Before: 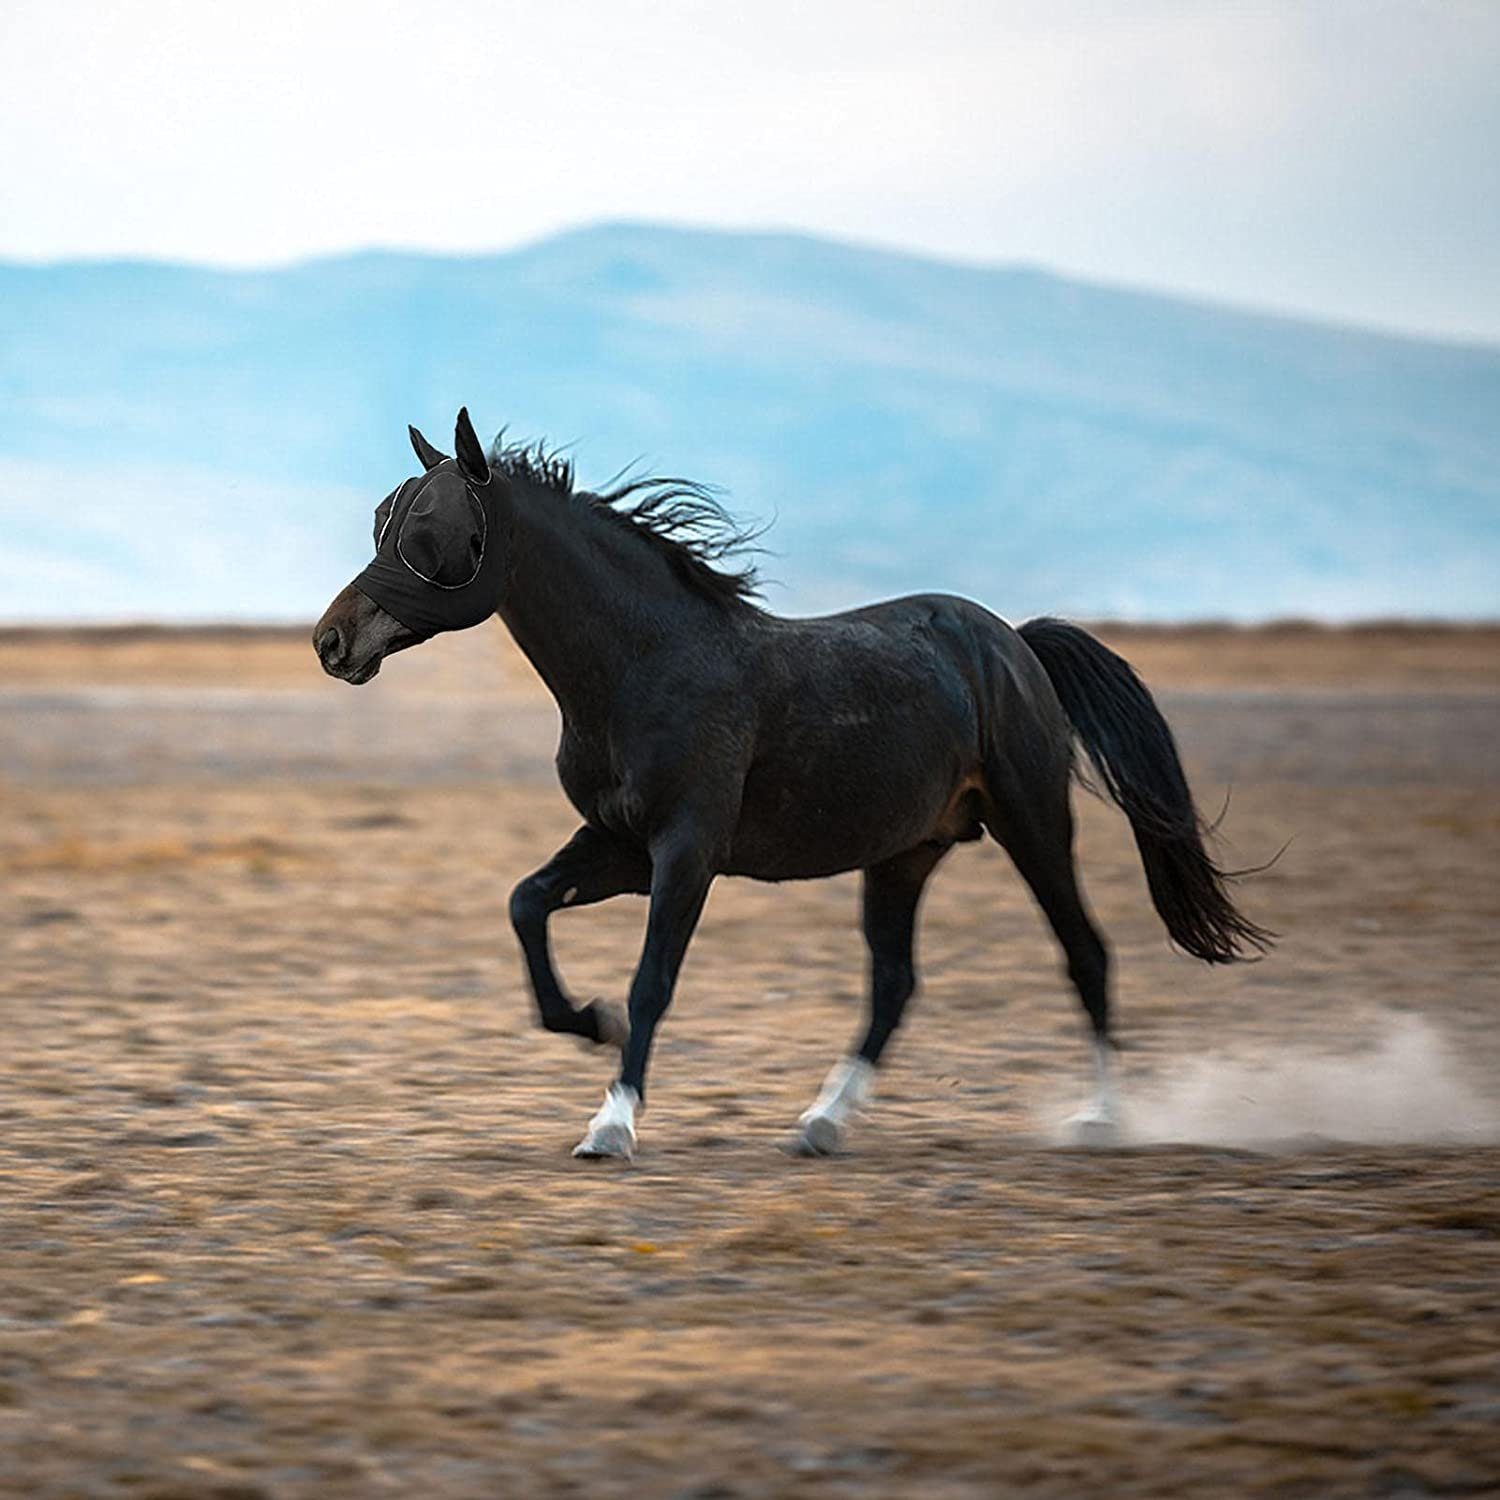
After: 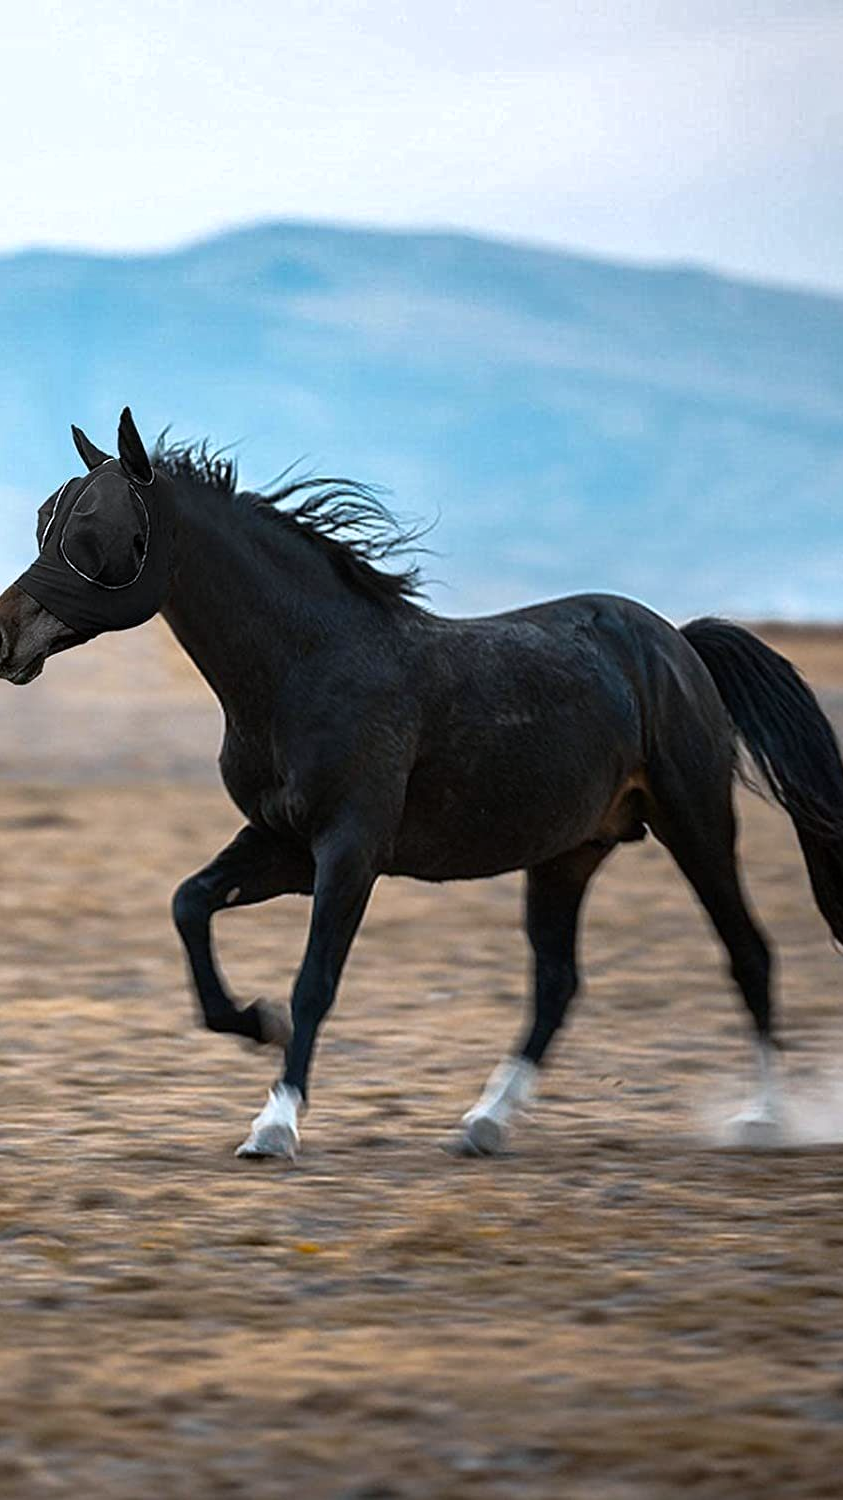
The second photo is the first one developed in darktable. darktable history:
shadows and highlights: shadows 25, highlights -48, soften with gaussian
contrast brightness saturation: contrast 0.03, brightness -0.04
white balance: red 0.974, blue 1.044
crop and rotate: left 22.516%, right 21.234%
